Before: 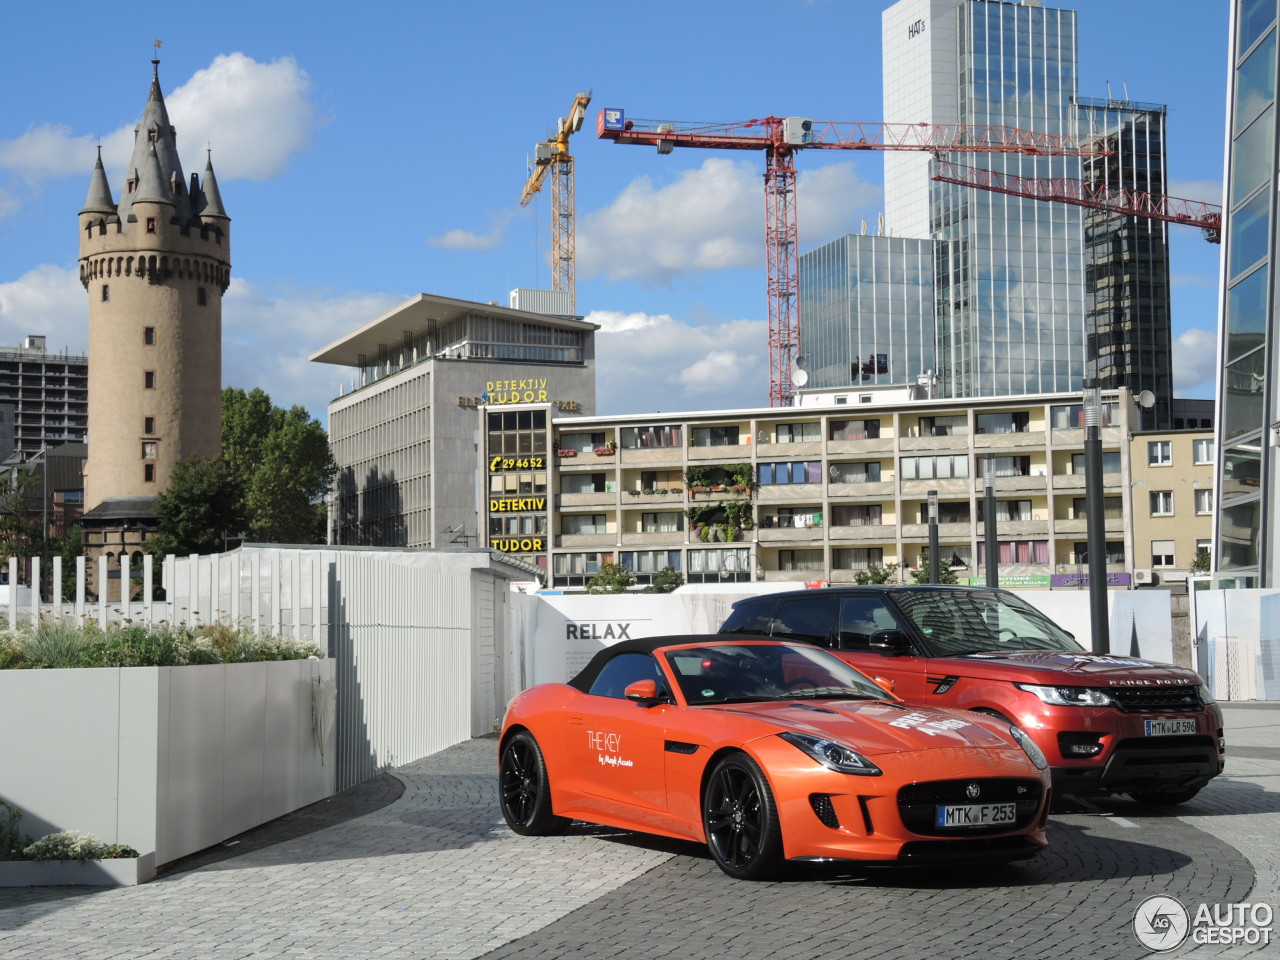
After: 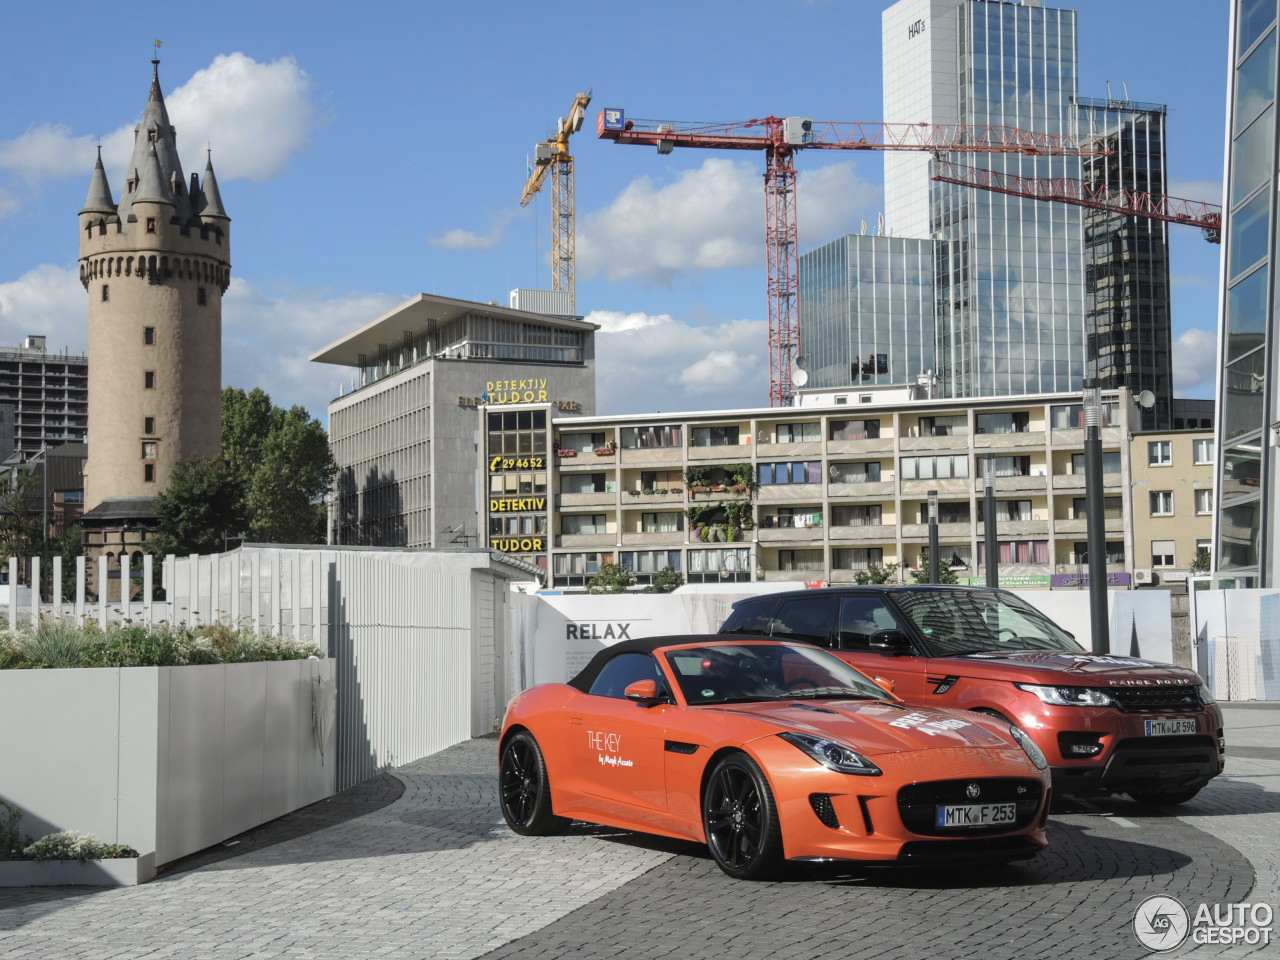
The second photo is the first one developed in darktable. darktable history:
contrast brightness saturation: saturation -0.17
local contrast: detail 110%
